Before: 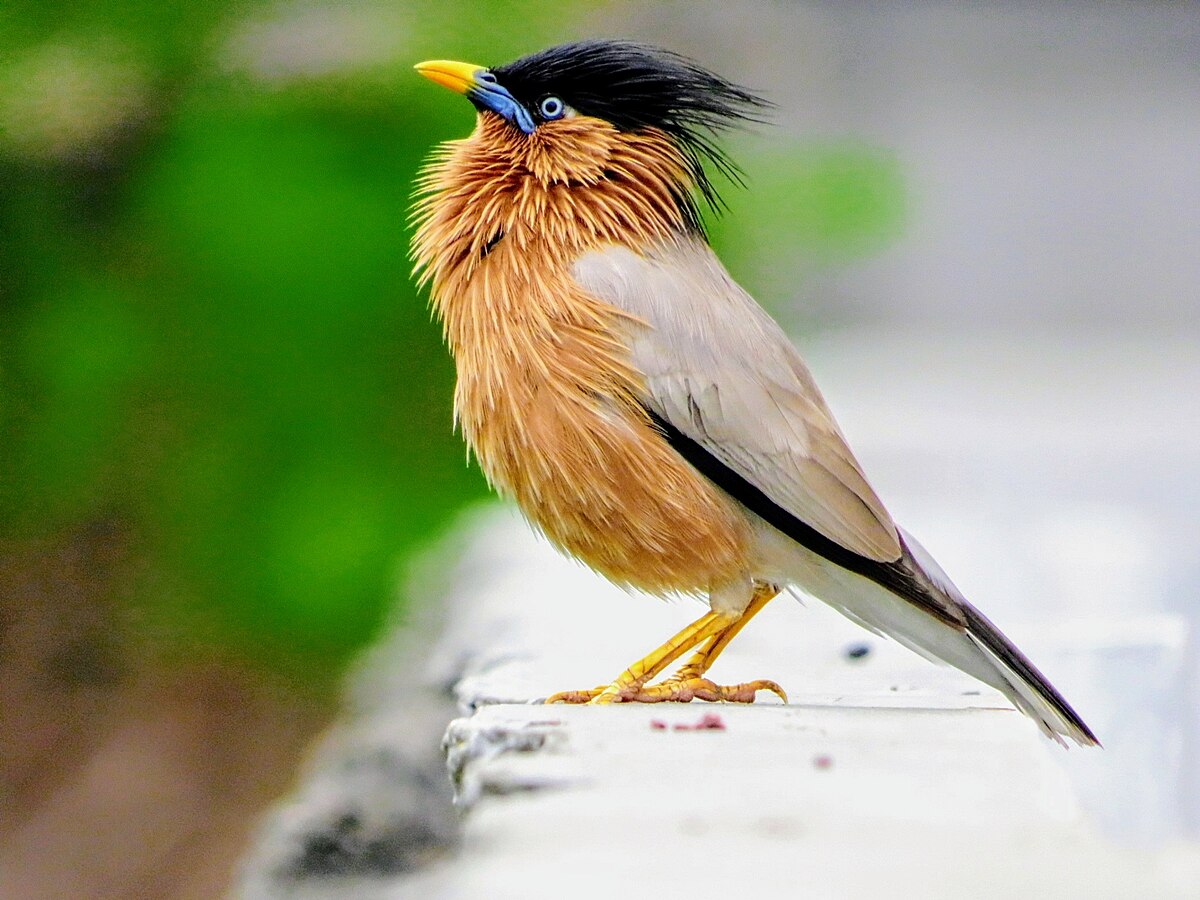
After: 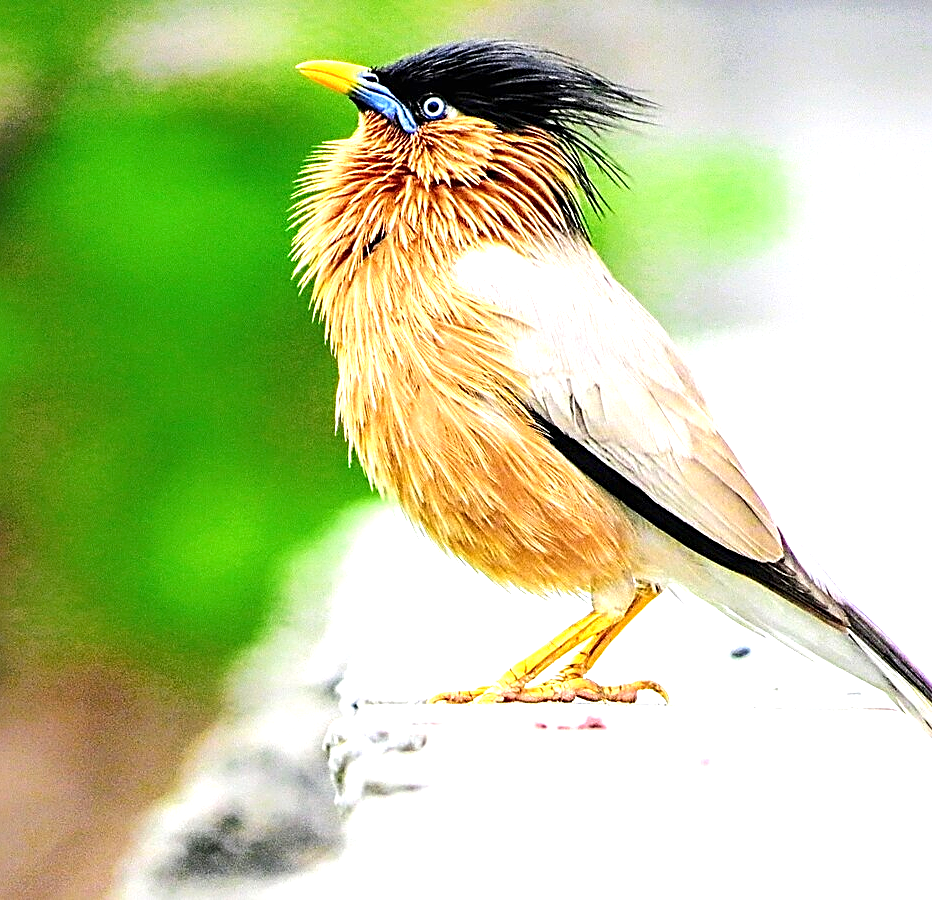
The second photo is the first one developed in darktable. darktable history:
crop: left 9.872%, right 12.455%
sharpen: radius 2.555, amount 0.65
exposure: black level correction 0, exposure 1.2 EV, compensate highlight preservation false
